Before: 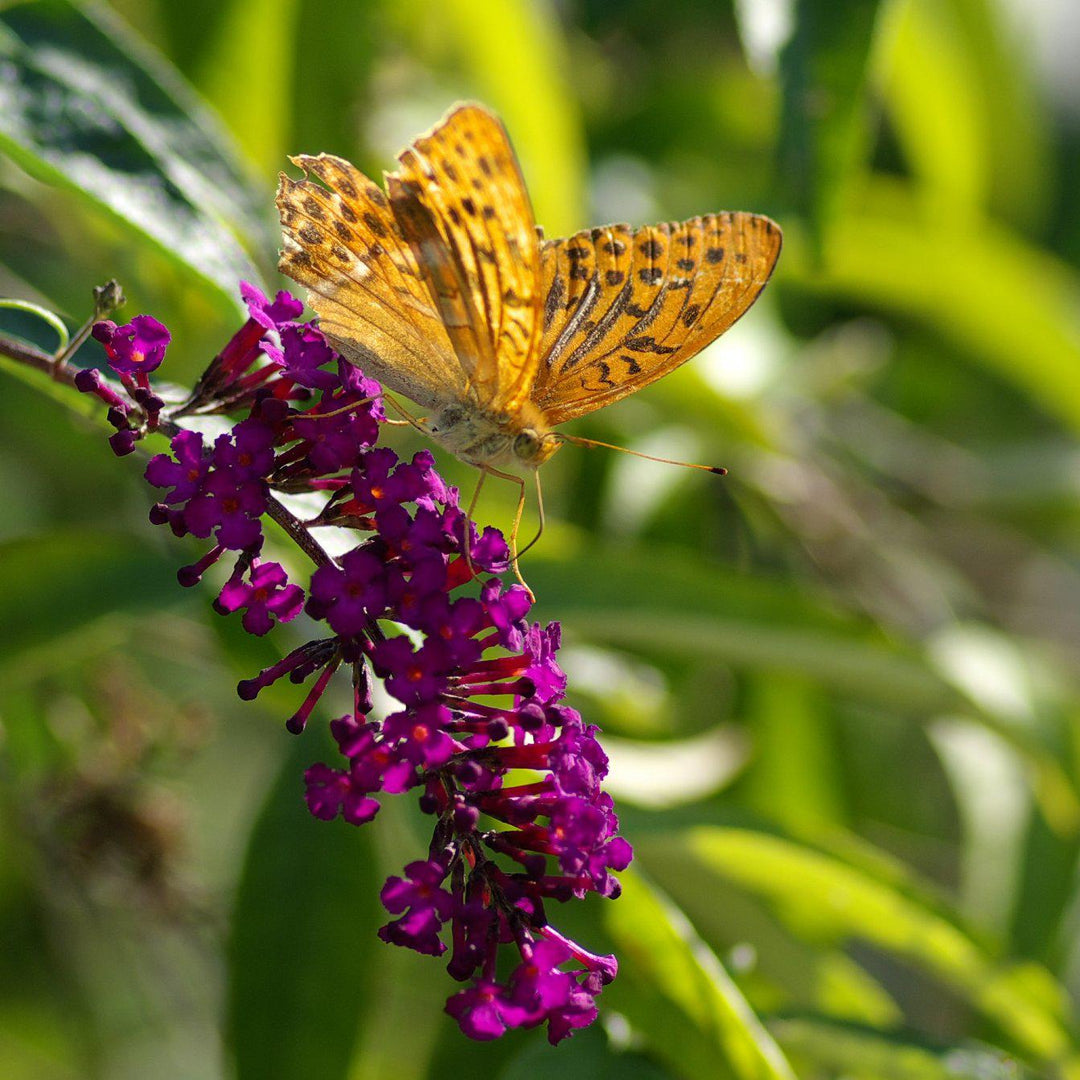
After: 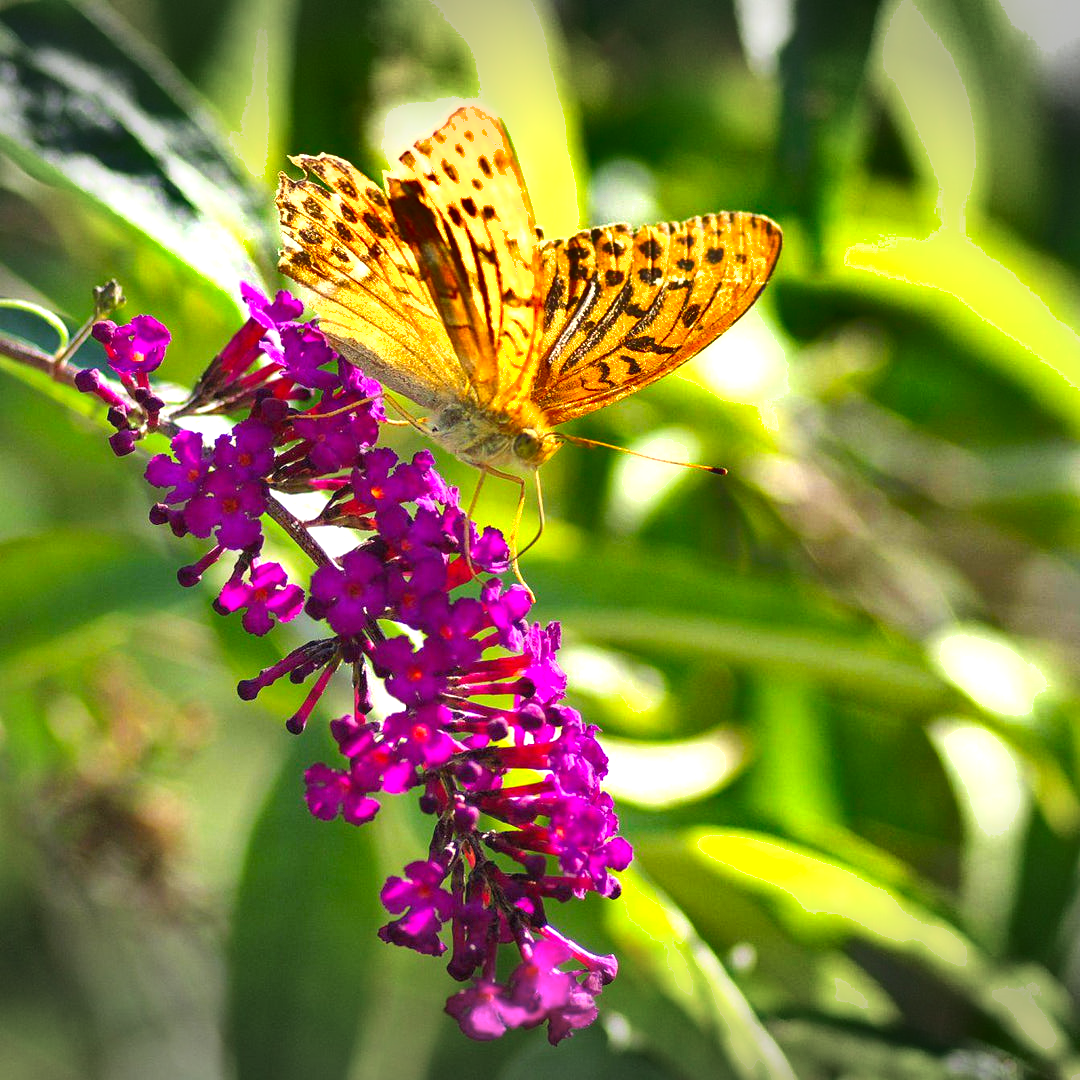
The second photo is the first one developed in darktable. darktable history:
contrast brightness saturation: brightness 0.09, saturation 0.192
shadows and highlights: radius 105.77, shadows 40.65, highlights -71.57, low approximation 0.01, soften with gaussian
vignetting: fall-off start 100.36%, center (0, 0.008), width/height ratio 1.323
exposure: black level correction 0, exposure 1.174 EV, compensate highlight preservation false
